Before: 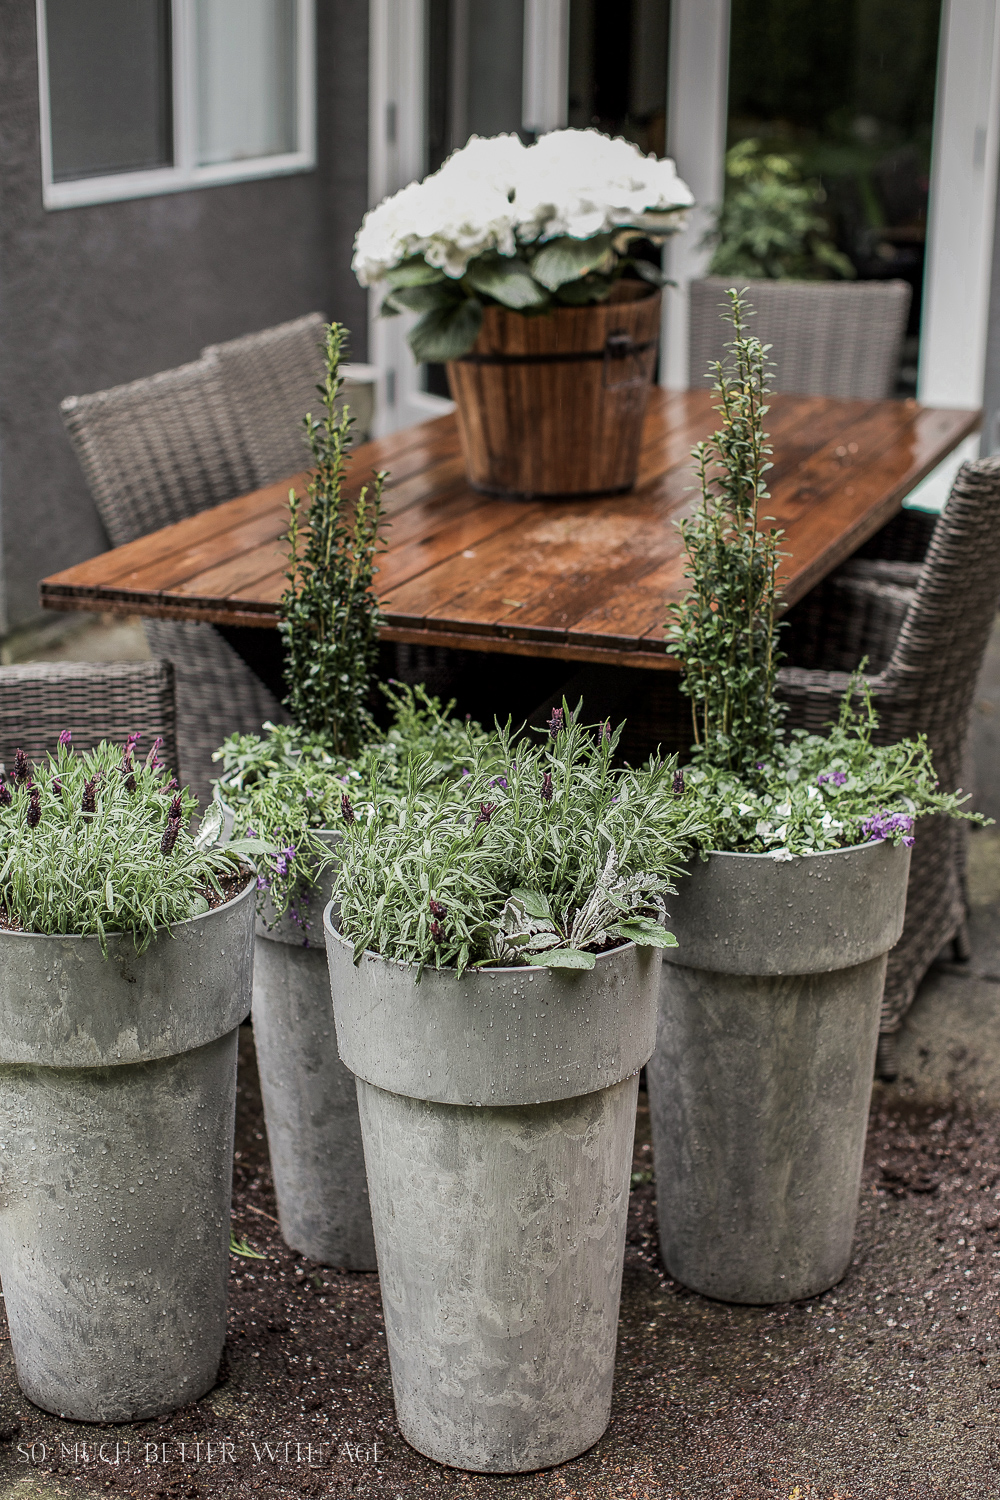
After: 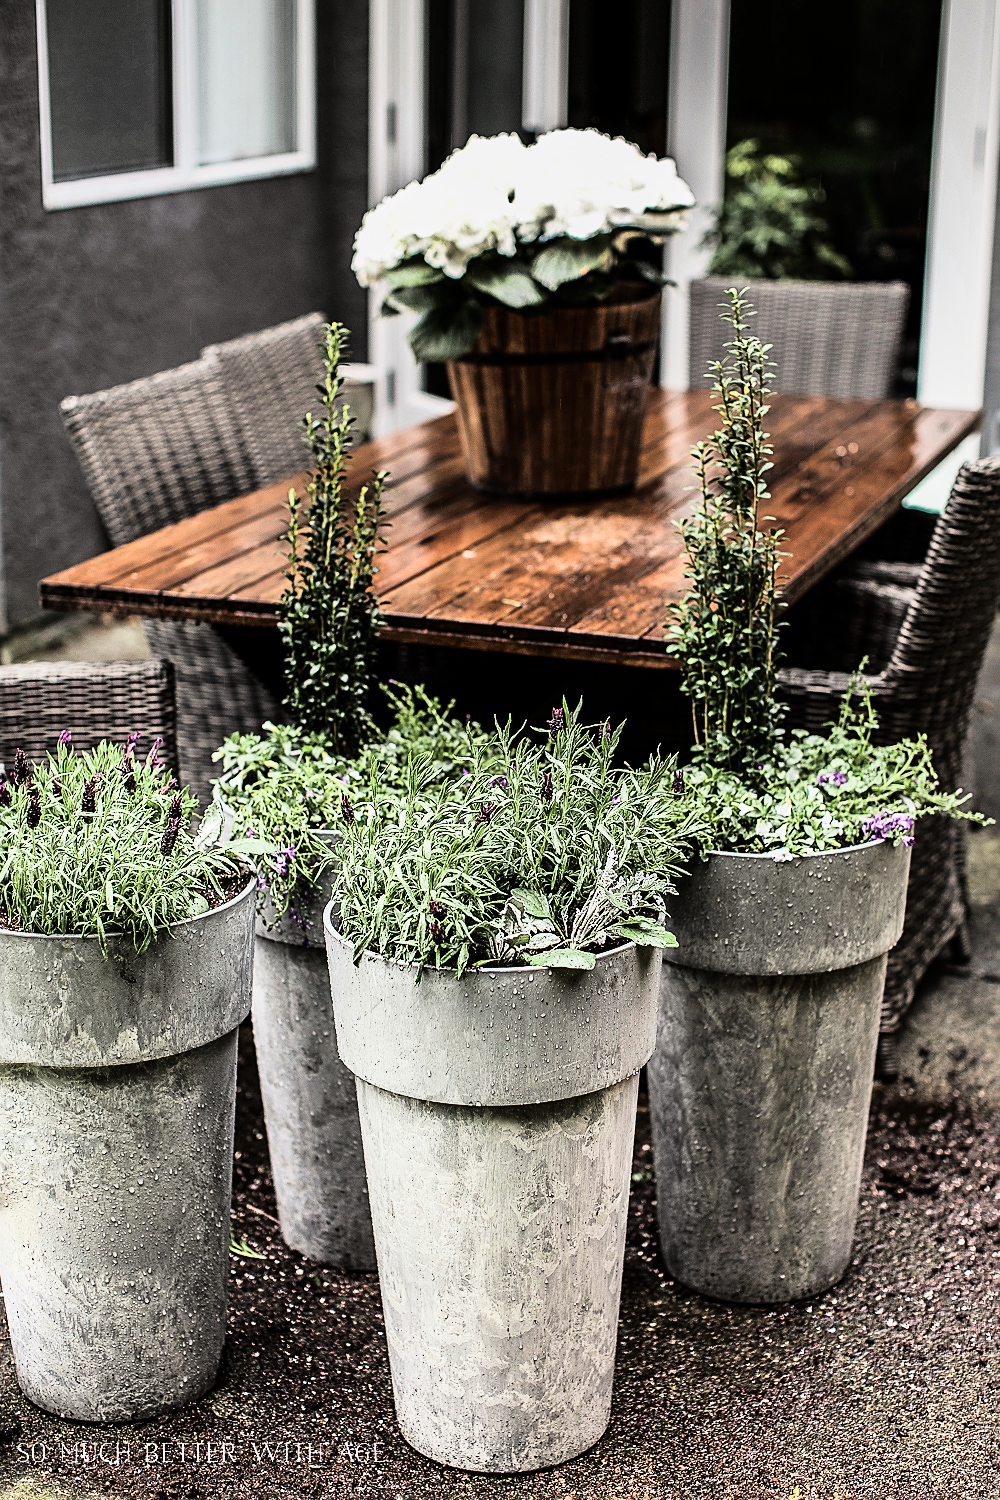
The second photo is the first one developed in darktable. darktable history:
sharpen: on, module defaults
rgb curve: curves: ch0 [(0, 0) (0.21, 0.15) (0.24, 0.21) (0.5, 0.75) (0.75, 0.96) (0.89, 0.99) (1, 1)]; ch1 [(0, 0.02) (0.21, 0.13) (0.25, 0.2) (0.5, 0.67) (0.75, 0.9) (0.89, 0.97) (1, 1)]; ch2 [(0, 0.02) (0.21, 0.13) (0.25, 0.2) (0.5, 0.67) (0.75, 0.9) (0.89, 0.97) (1, 1)], compensate middle gray true
tone equalizer: on, module defaults
graduated density: rotation 5.63°, offset 76.9
